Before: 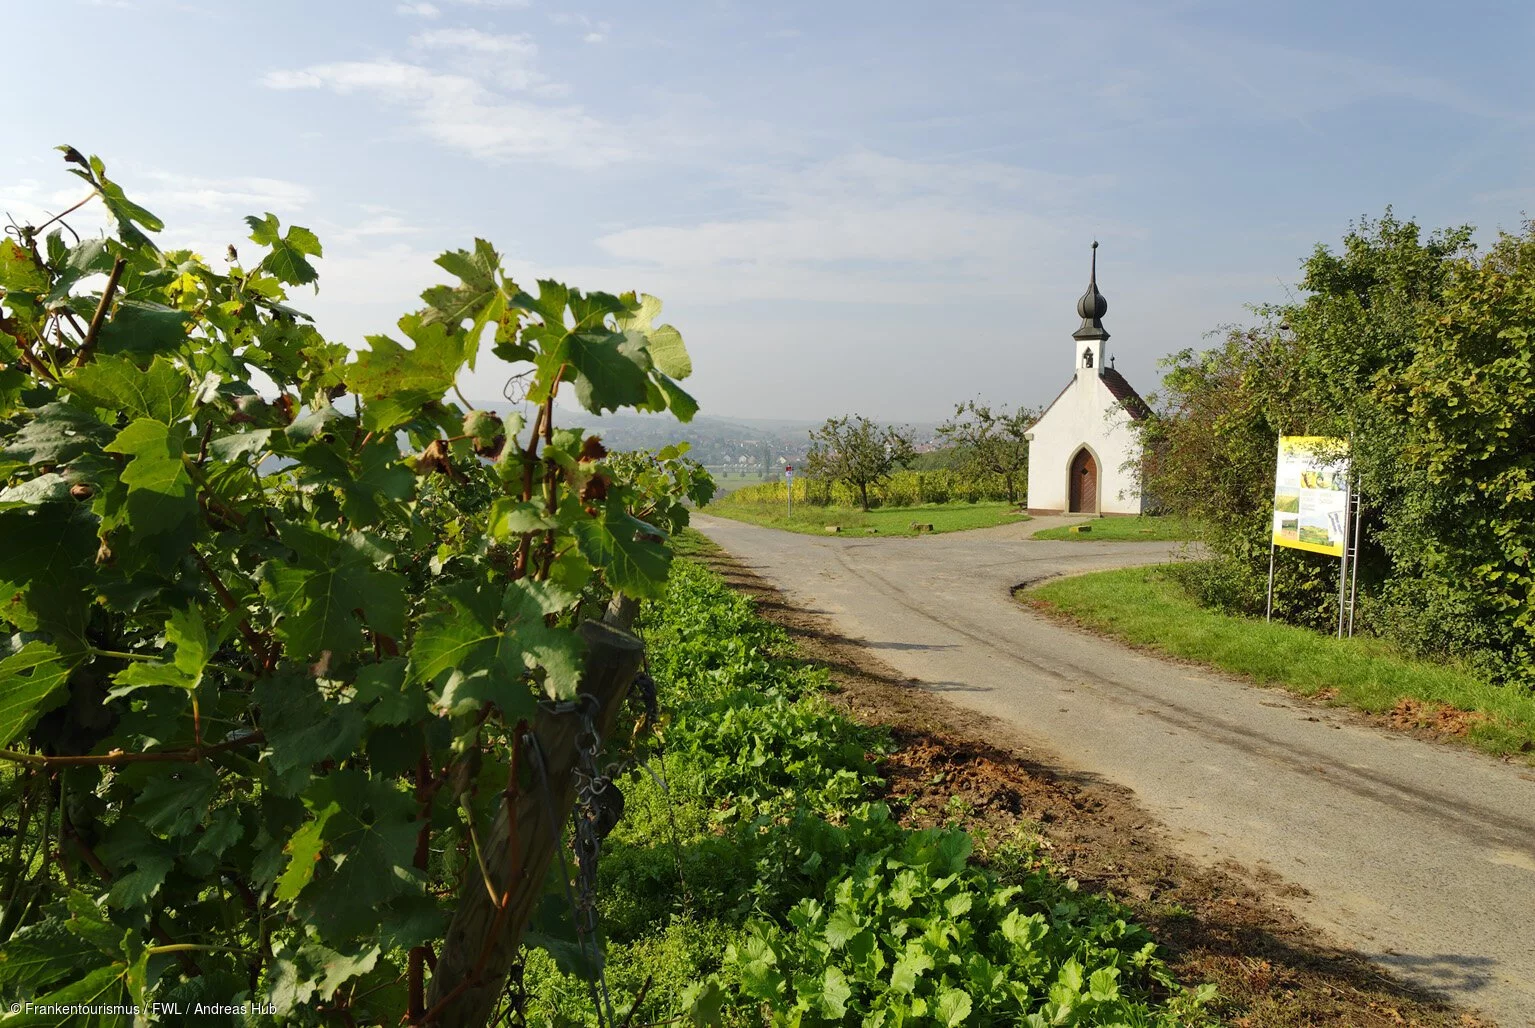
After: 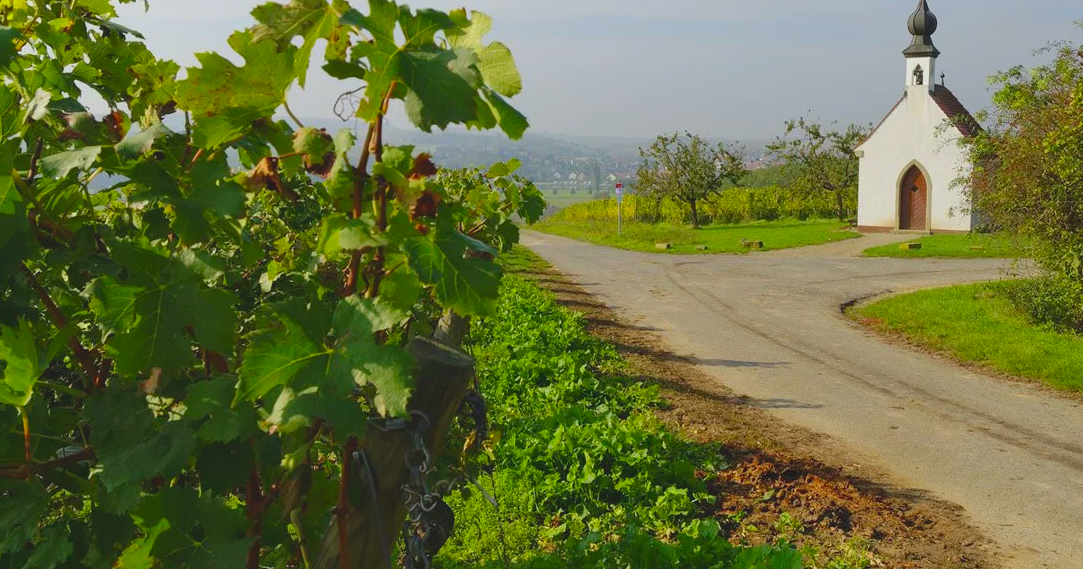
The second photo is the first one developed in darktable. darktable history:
white balance: red 0.988, blue 1.017
color correction: saturation 1.1
contrast brightness saturation: contrast -0.19, saturation 0.19
crop: left 11.123%, top 27.61%, right 18.3%, bottom 17.034%
